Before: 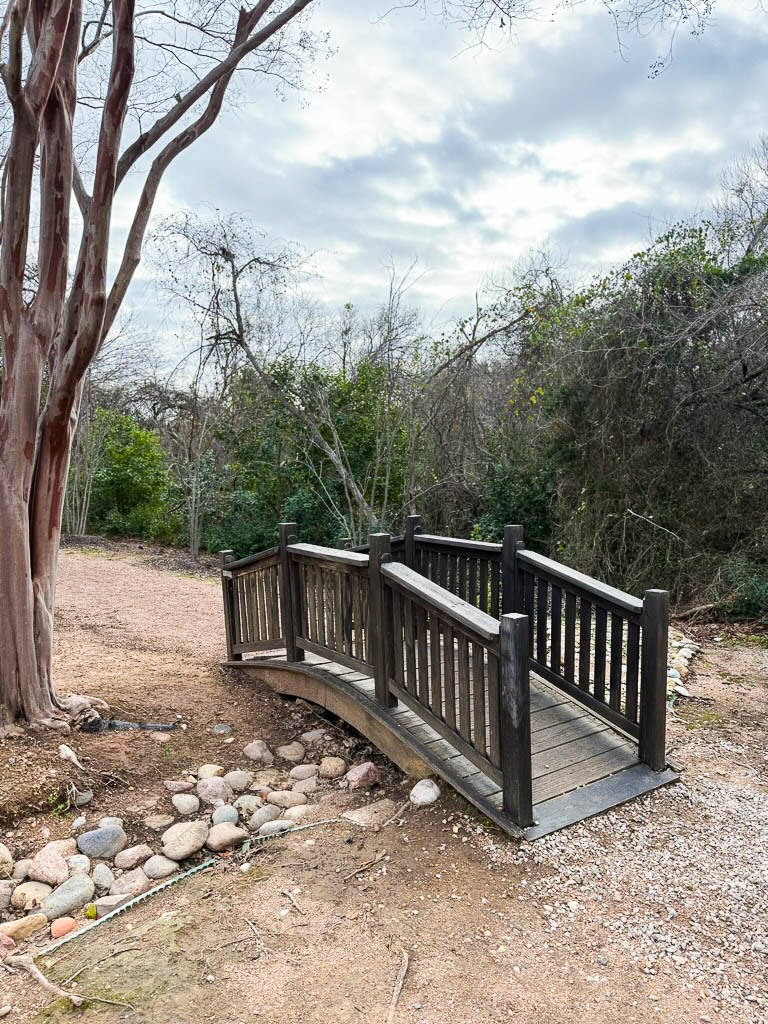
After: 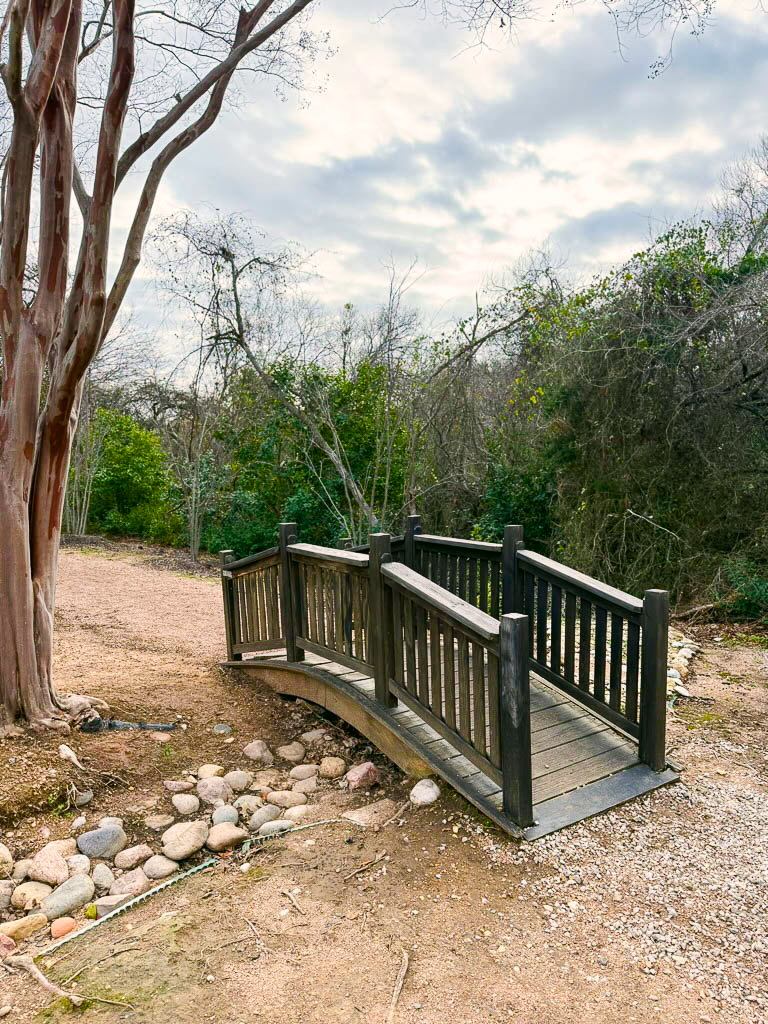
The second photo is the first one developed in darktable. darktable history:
color balance rgb: linear chroma grading › global chroma 40.307%, perceptual saturation grading › global saturation 0.965%, perceptual saturation grading › highlights -30.707%, perceptual saturation grading › shadows 20.584%, global vibrance 14.404%
color correction: highlights a* 4.18, highlights b* 4.98, shadows a* -6.9, shadows b* 4.62
